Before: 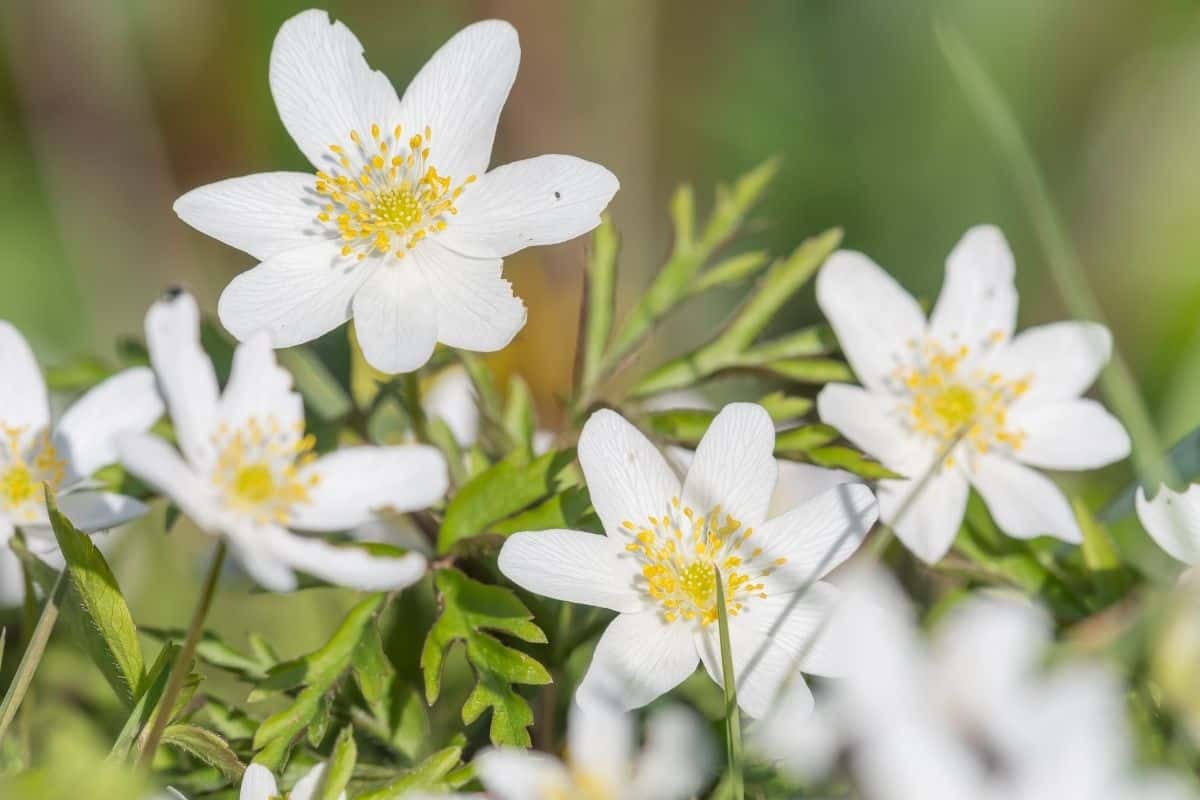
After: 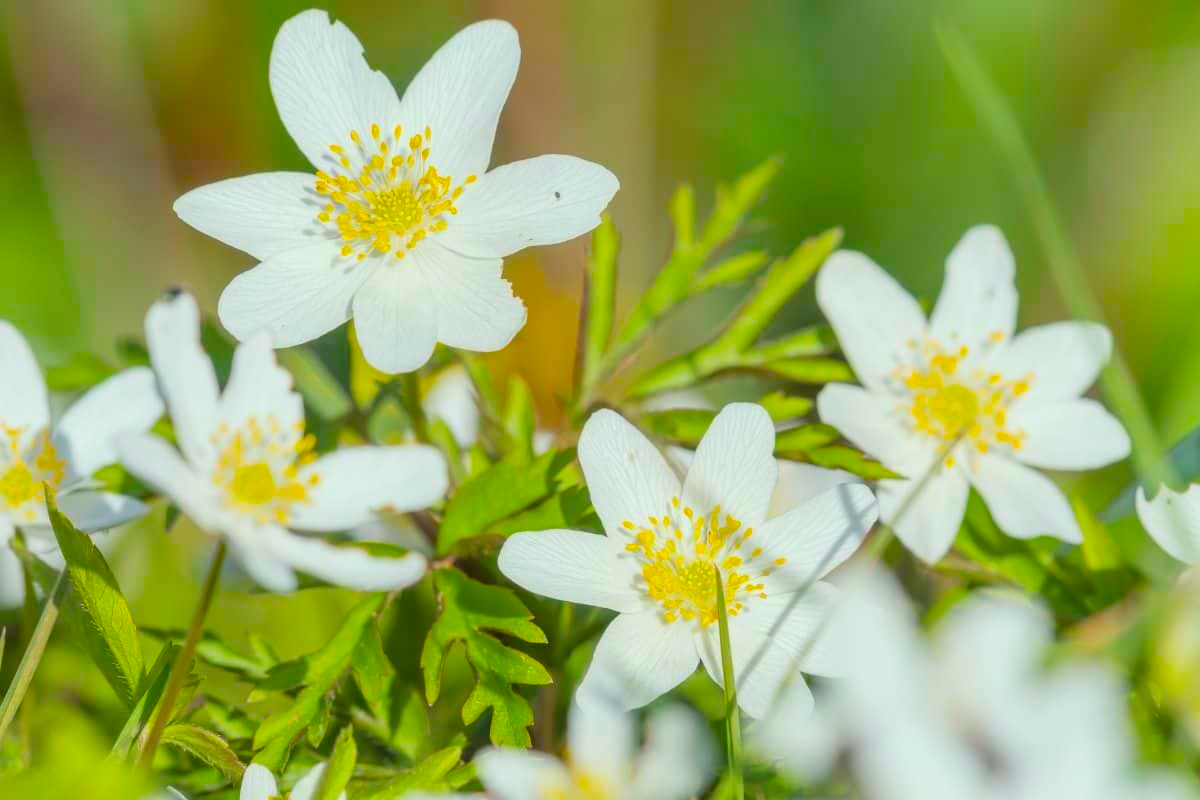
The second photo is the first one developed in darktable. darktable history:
color correction: highlights a* -8.61, highlights b* 3.45
color balance rgb: linear chroma grading › global chroma 15.056%, perceptual saturation grading › global saturation 29.474%, global vibrance -17.338%, contrast -5.722%
contrast brightness saturation: brightness 0.088, saturation 0.191
